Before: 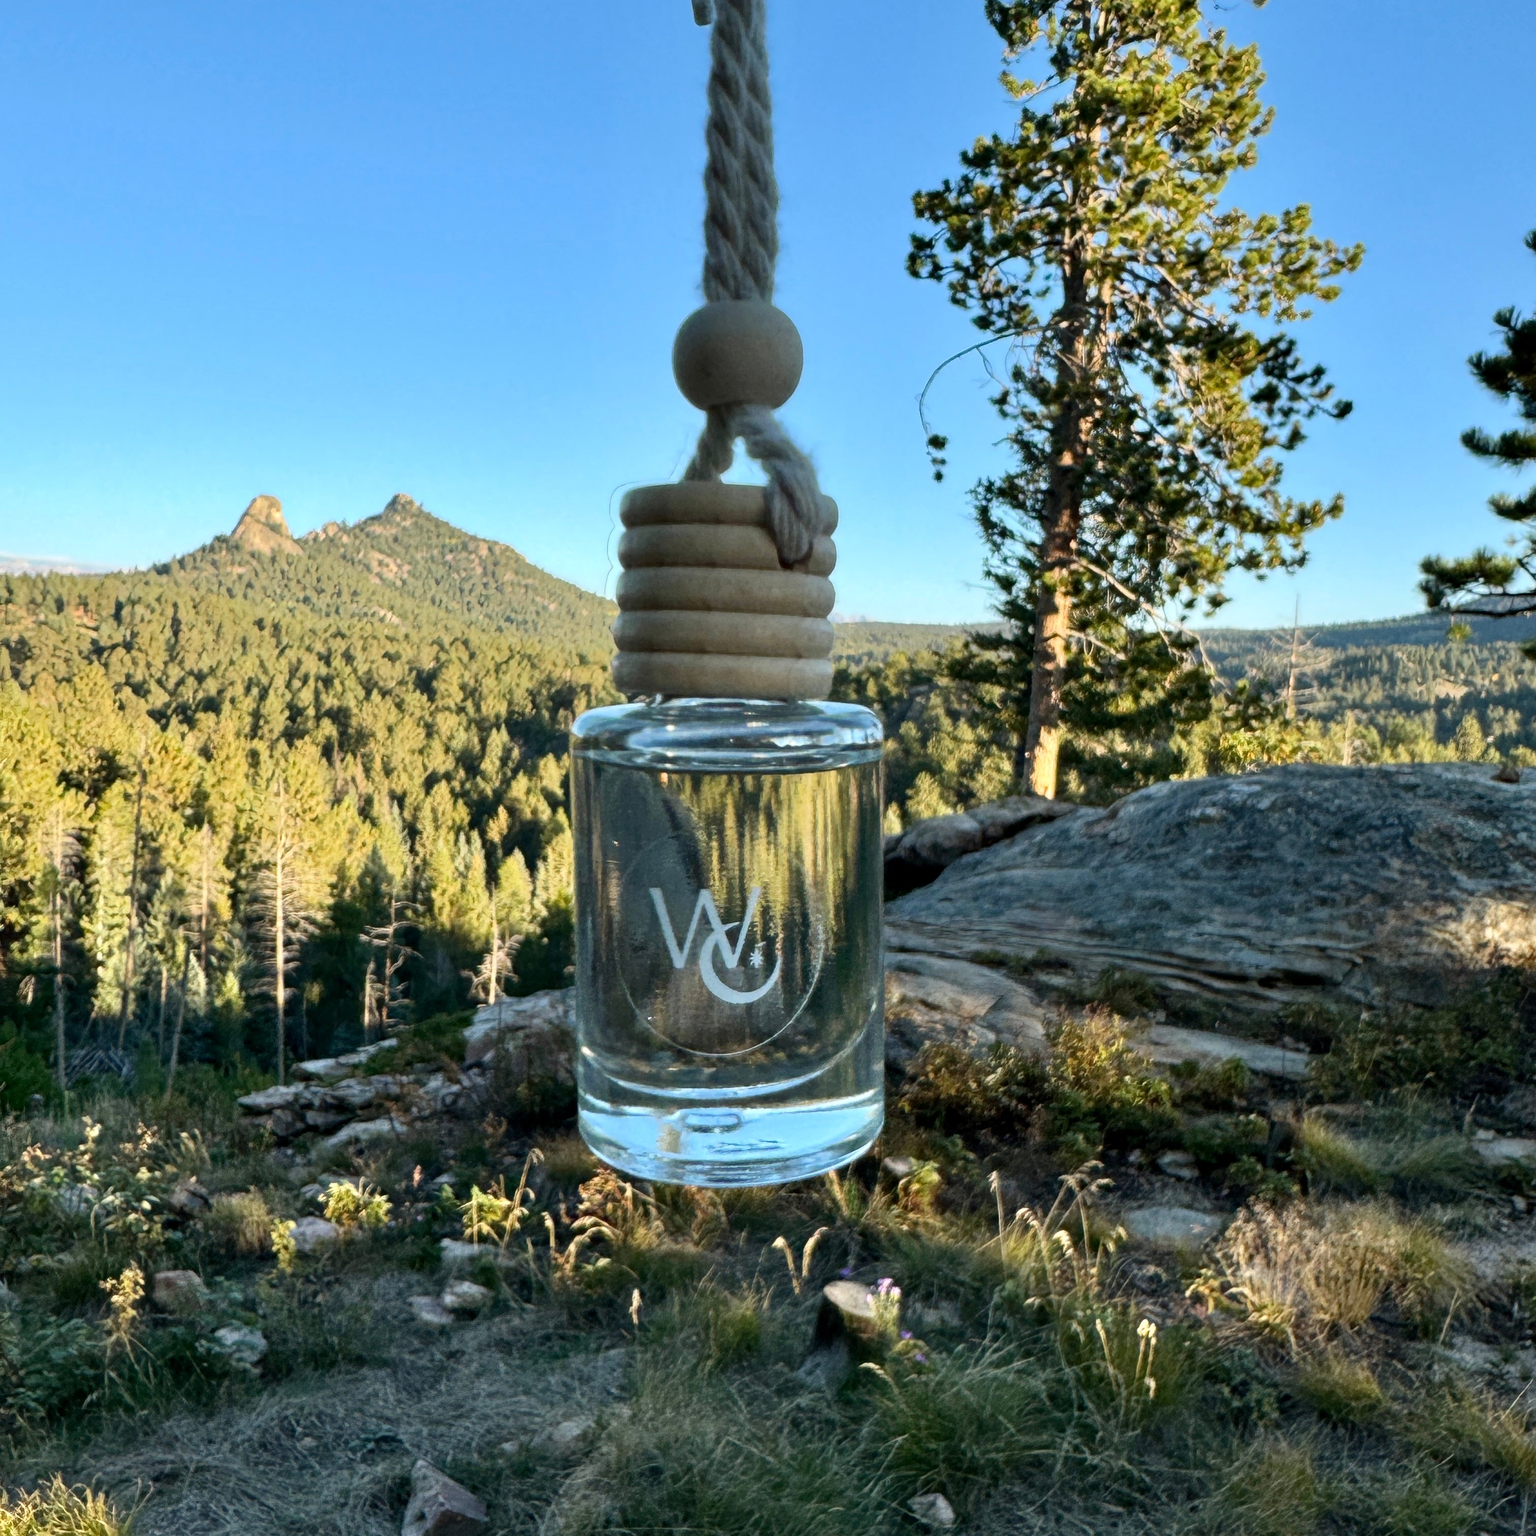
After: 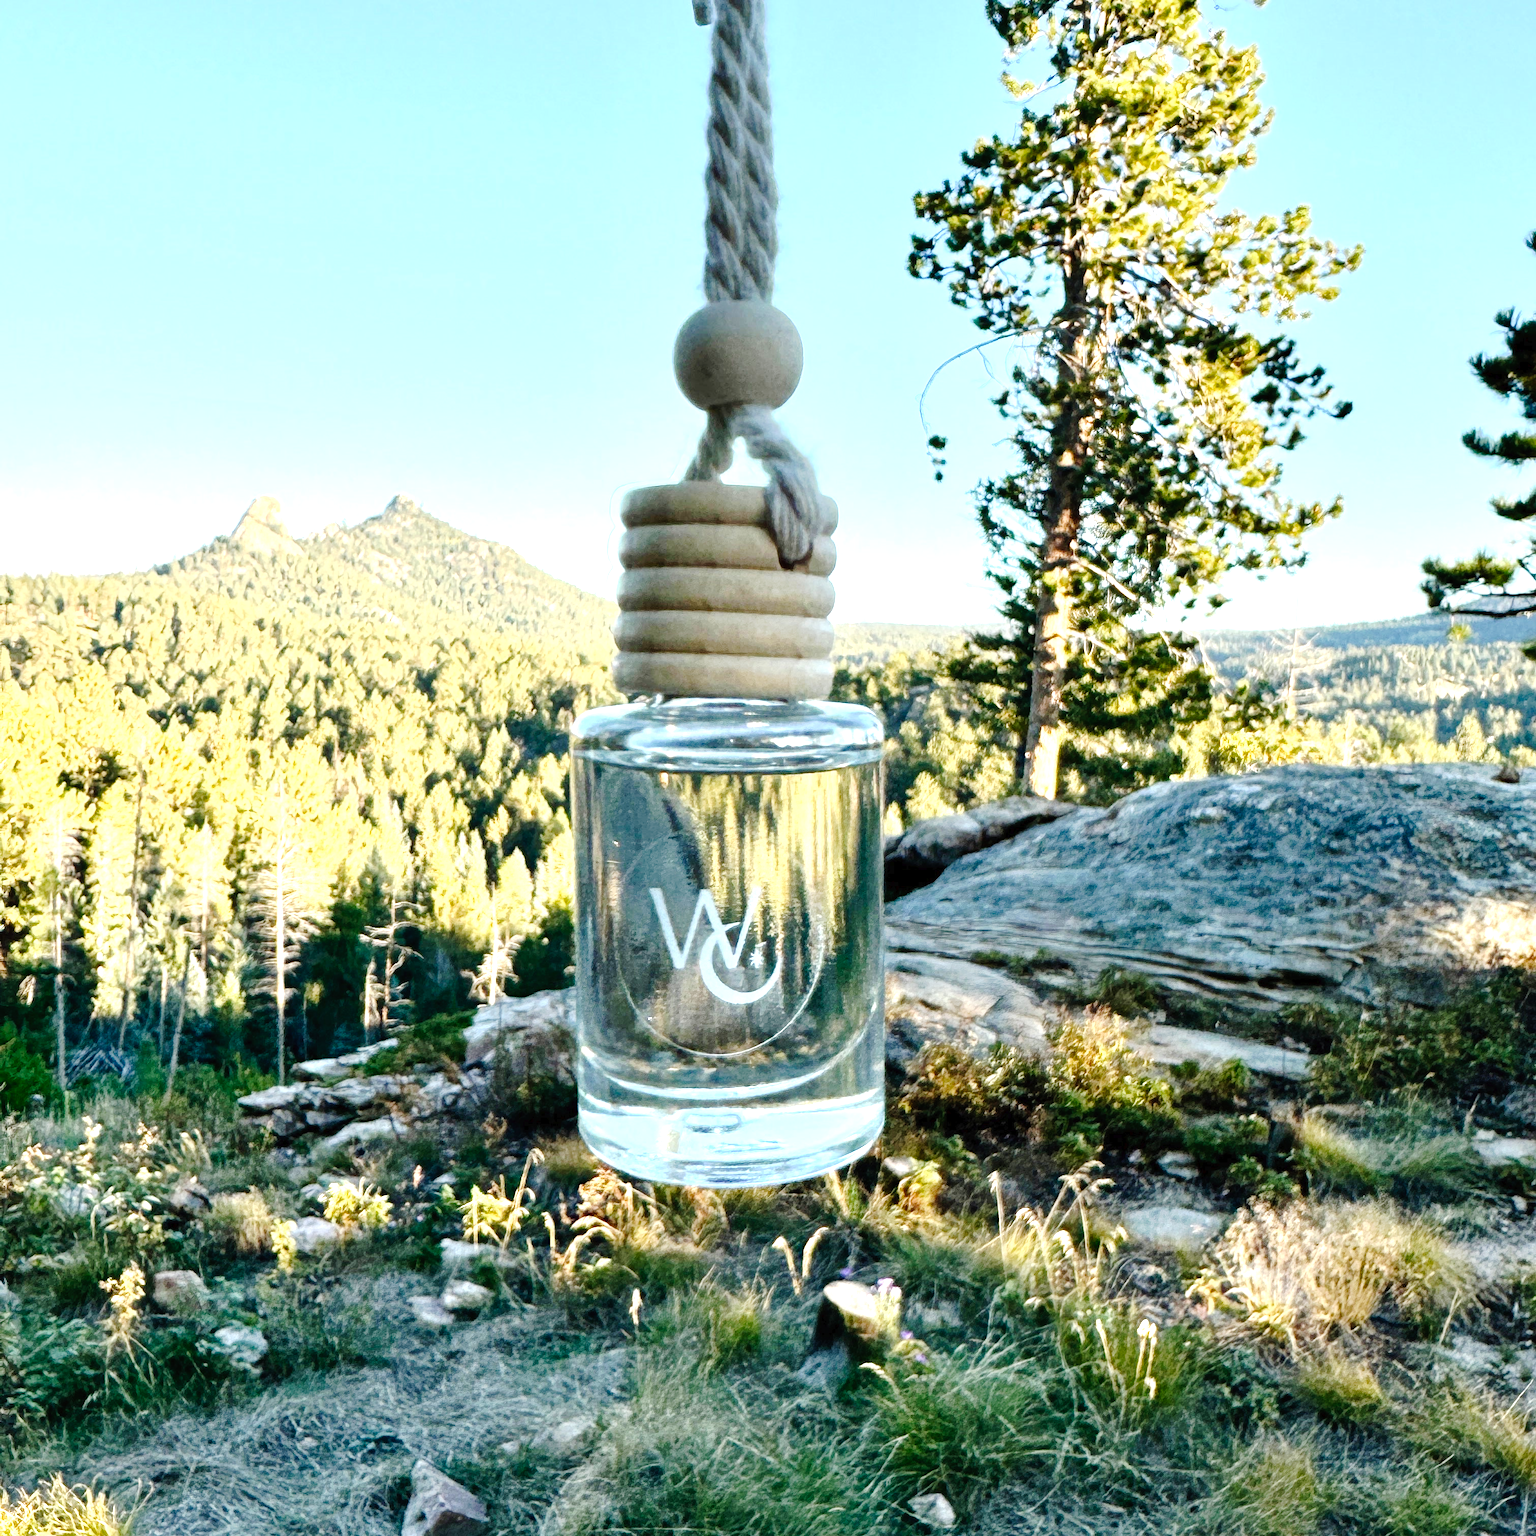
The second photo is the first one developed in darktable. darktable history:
tone curve: curves: ch0 [(0, 0) (0.003, 0.013) (0.011, 0.016) (0.025, 0.021) (0.044, 0.029) (0.069, 0.039) (0.1, 0.056) (0.136, 0.085) (0.177, 0.14) (0.224, 0.201) (0.277, 0.28) (0.335, 0.372) (0.399, 0.475) (0.468, 0.567) (0.543, 0.643) (0.623, 0.722) (0.709, 0.801) (0.801, 0.859) (0.898, 0.927) (1, 1)], preserve colors none
exposure: exposure 1.25 EV, compensate exposure bias true, compensate highlight preservation false
